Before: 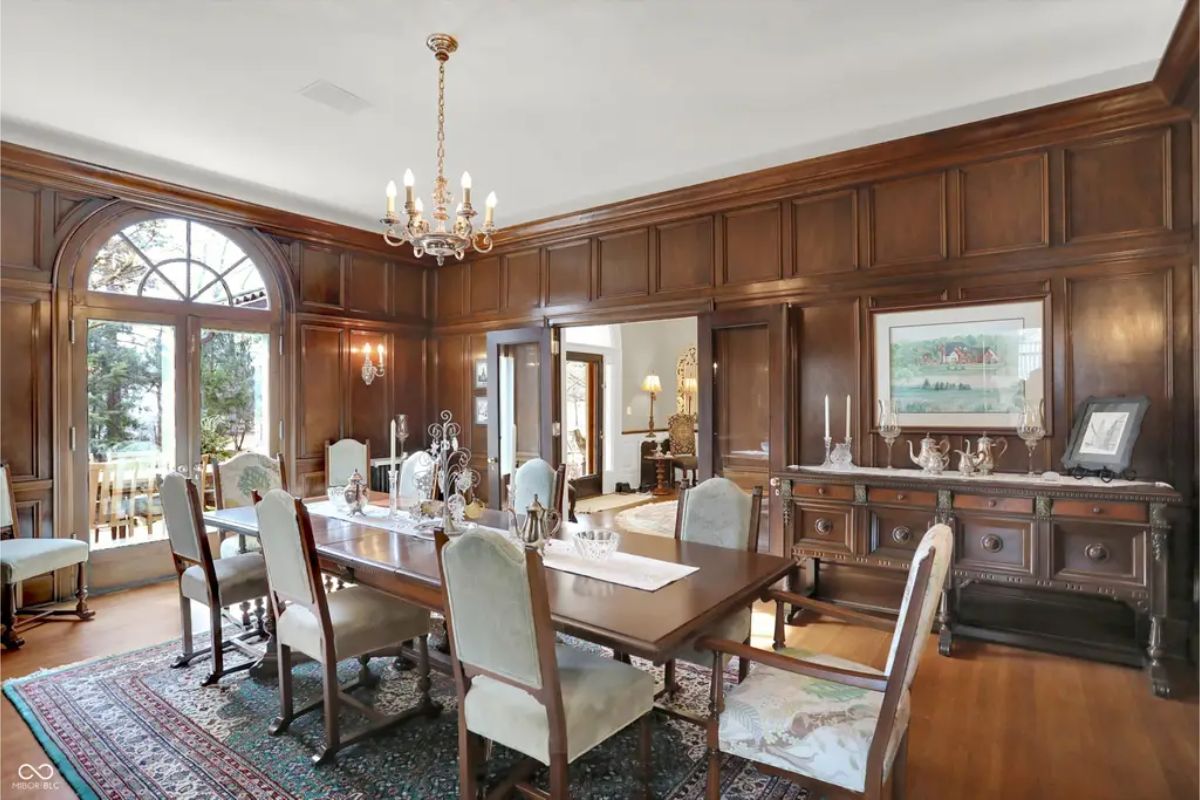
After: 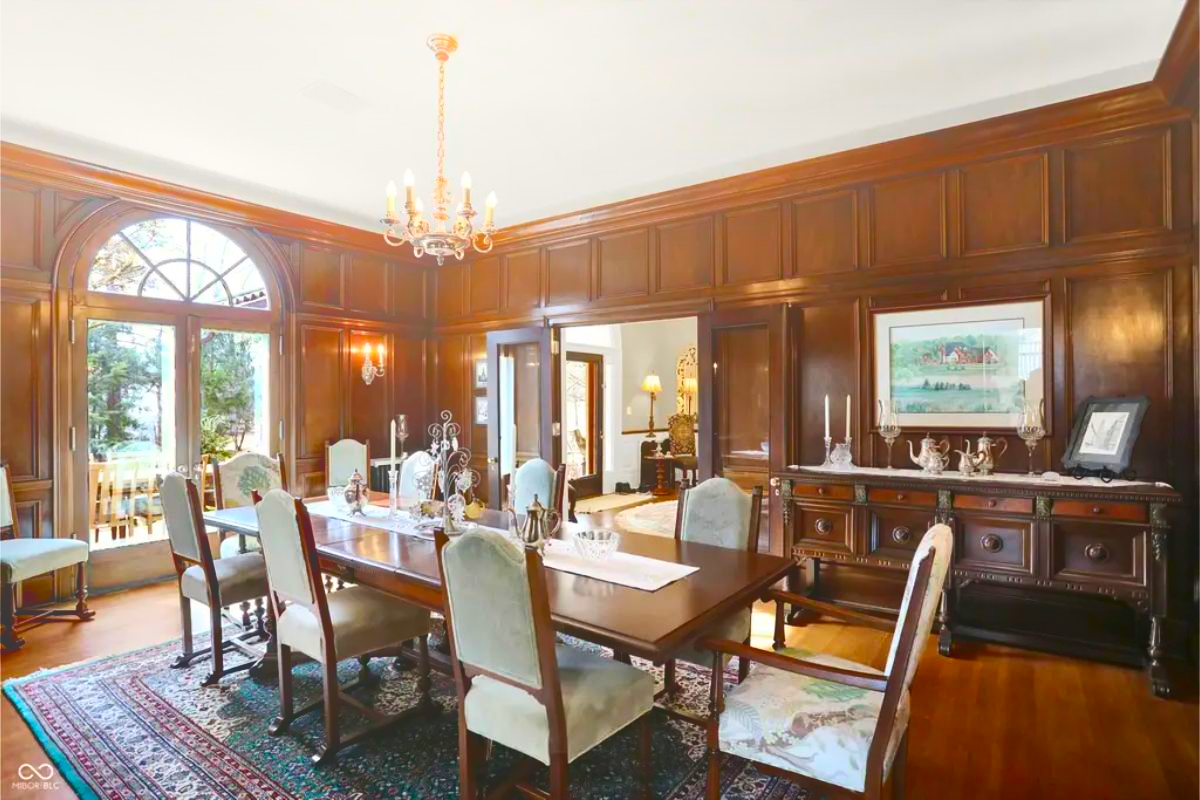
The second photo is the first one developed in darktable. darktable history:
exposure: compensate highlight preservation false
bloom: size 38%, threshold 95%, strength 30%
color balance rgb: perceptual saturation grading › global saturation 20%, global vibrance 20%
contrast brightness saturation: contrast 0.22, brightness -0.19, saturation 0.24
